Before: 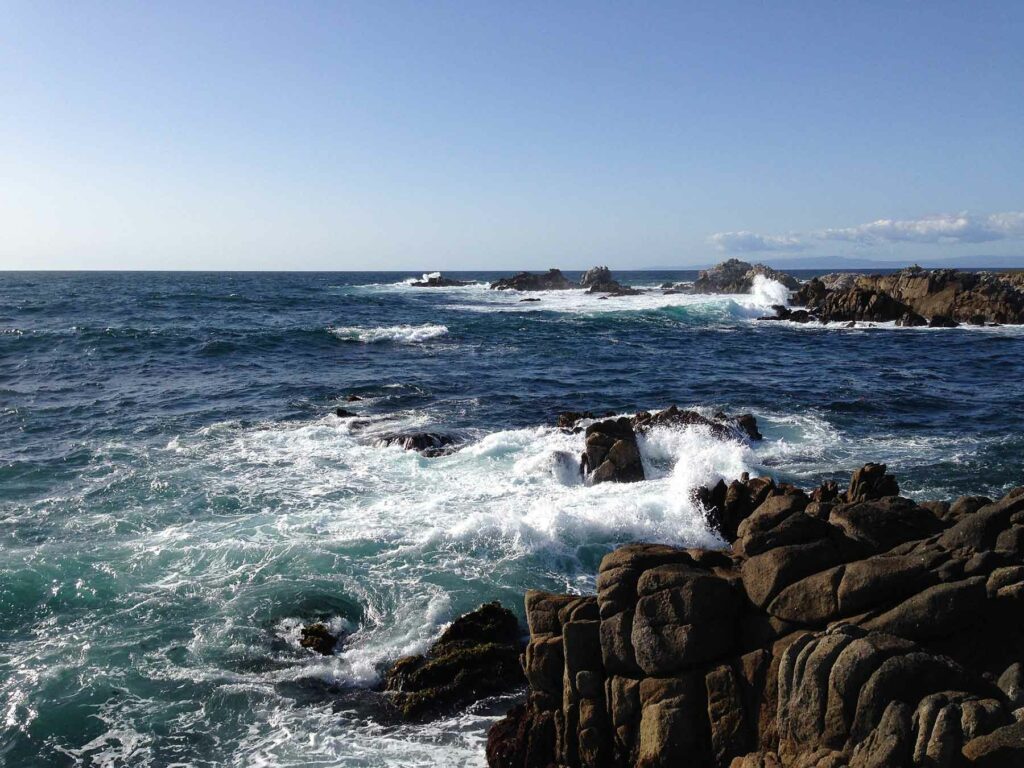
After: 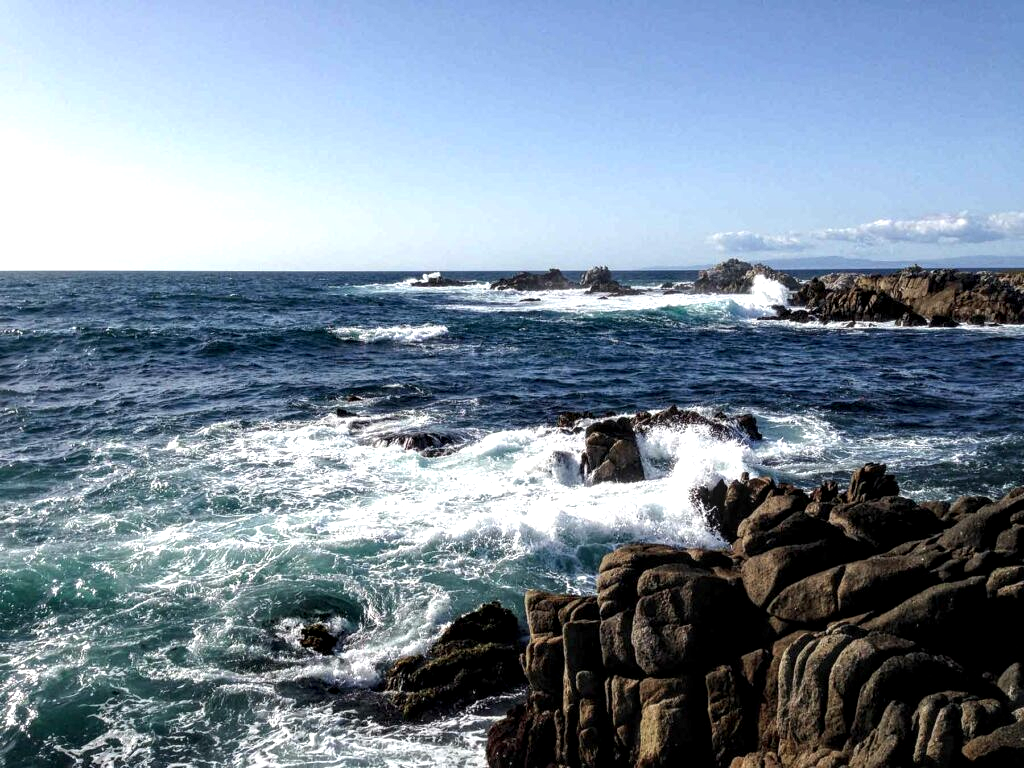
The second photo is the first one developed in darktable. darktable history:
tone equalizer: -8 EV -0.425 EV, -7 EV -0.383 EV, -6 EV -0.316 EV, -5 EV -0.201 EV, -3 EV 0.208 EV, -2 EV 0.363 EV, -1 EV 0.402 EV, +0 EV 0.408 EV, smoothing diameter 24.85%, edges refinement/feathering 6.86, preserve details guided filter
levels: mode automatic, levels [0, 0.499, 1]
local contrast: detail 155%
